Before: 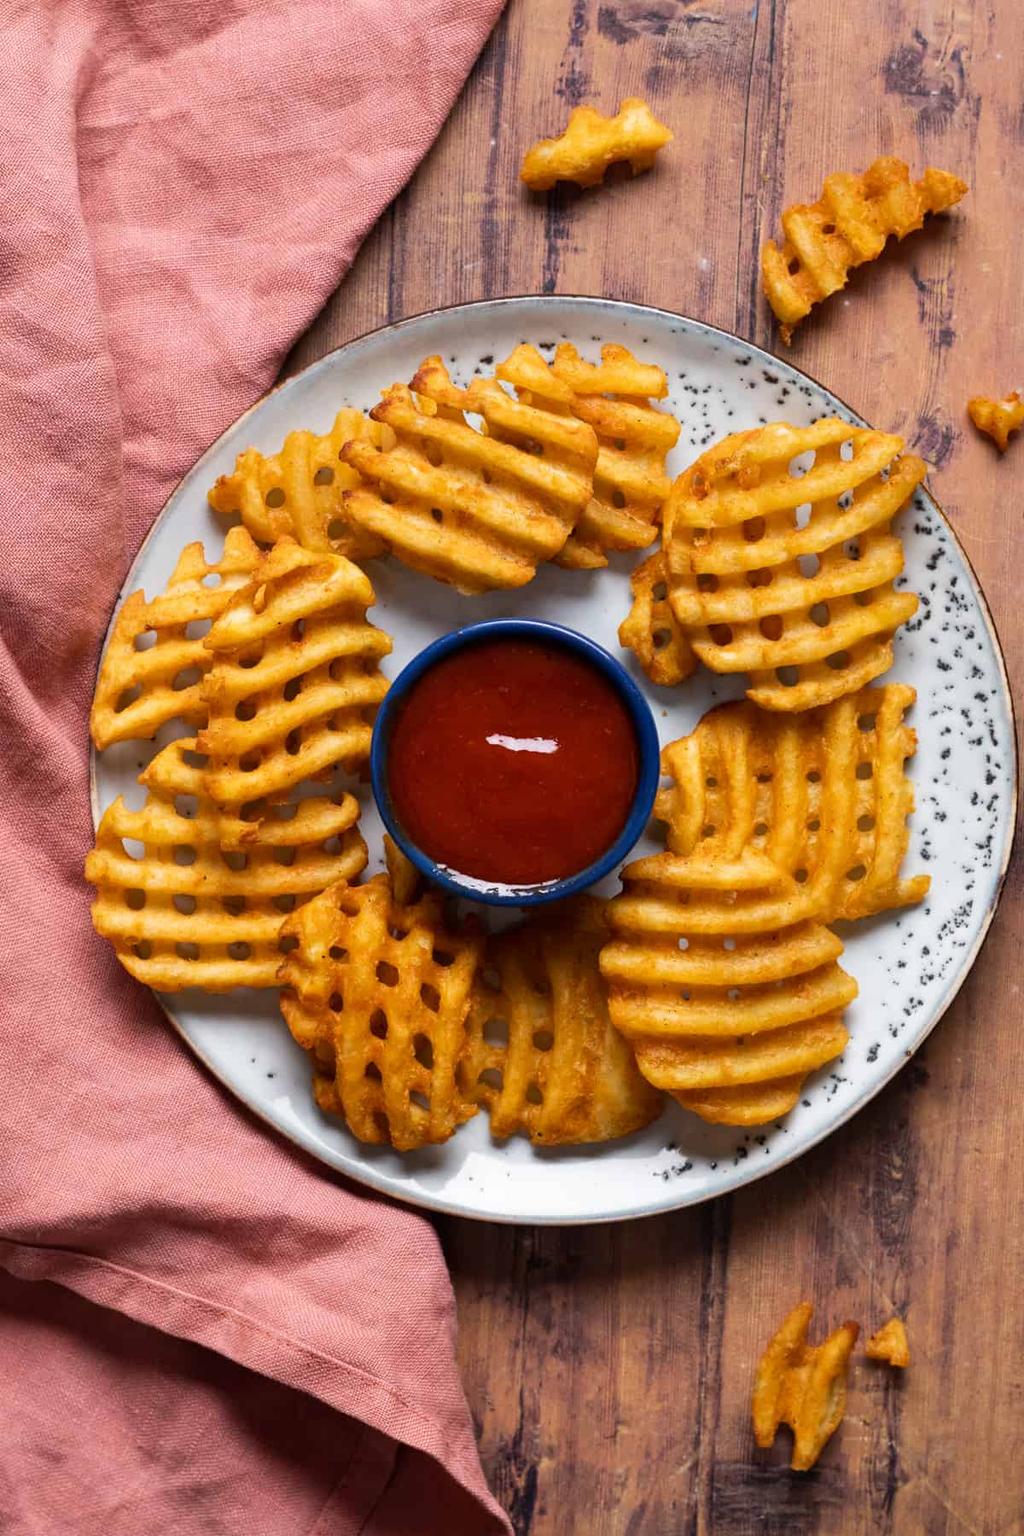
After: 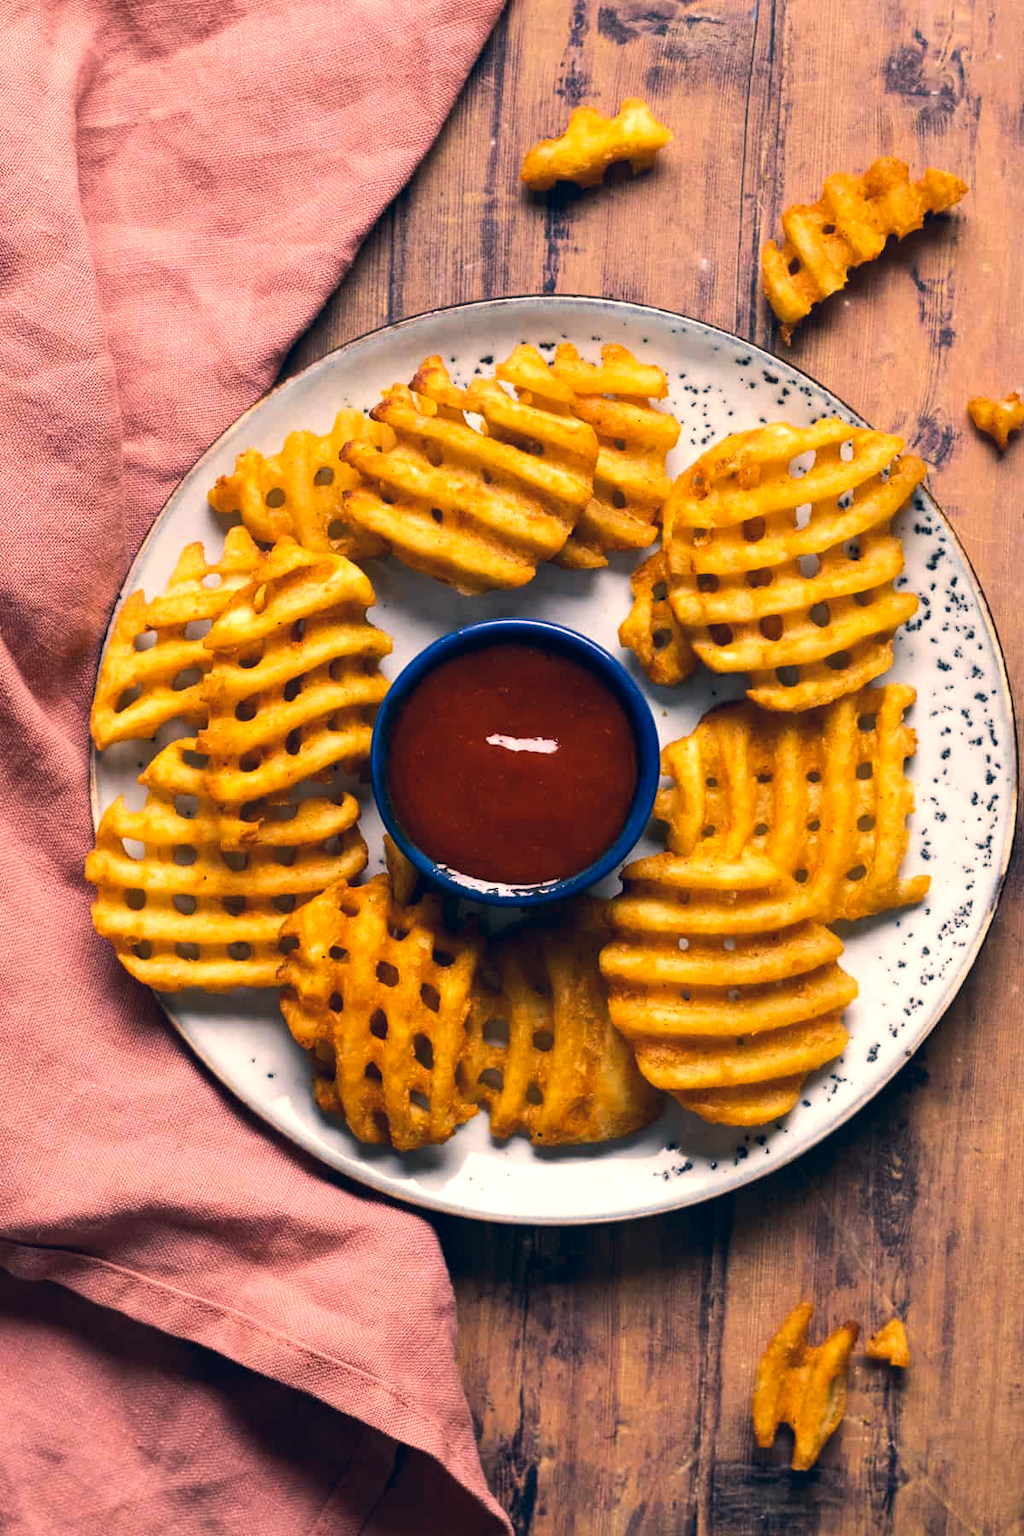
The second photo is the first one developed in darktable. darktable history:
color correction: highlights a* 10.32, highlights b* 14.8, shadows a* -10.05, shadows b* -15.12
tone equalizer: -8 EV -0.418 EV, -7 EV -0.396 EV, -6 EV -0.337 EV, -5 EV -0.251 EV, -3 EV 0.251 EV, -2 EV 0.314 EV, -1 EV 0.37 EV, +0 EV 0.387 EV, edges refinement/feathering 500, mask exposure compensation -1.57 EV, preserve details no
